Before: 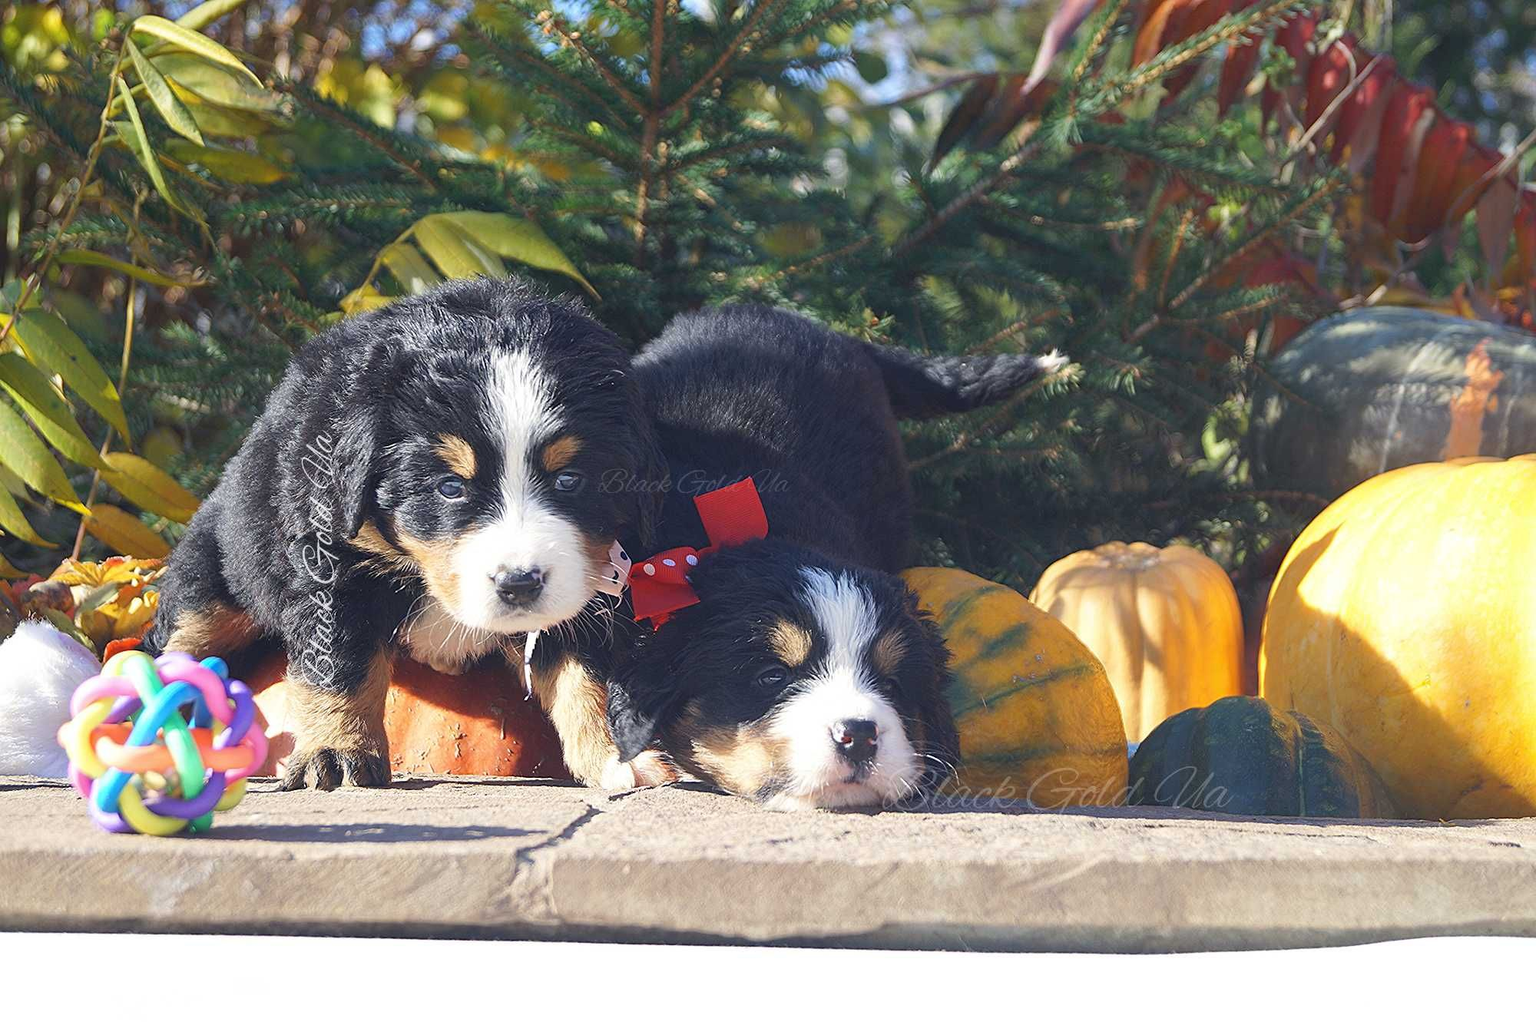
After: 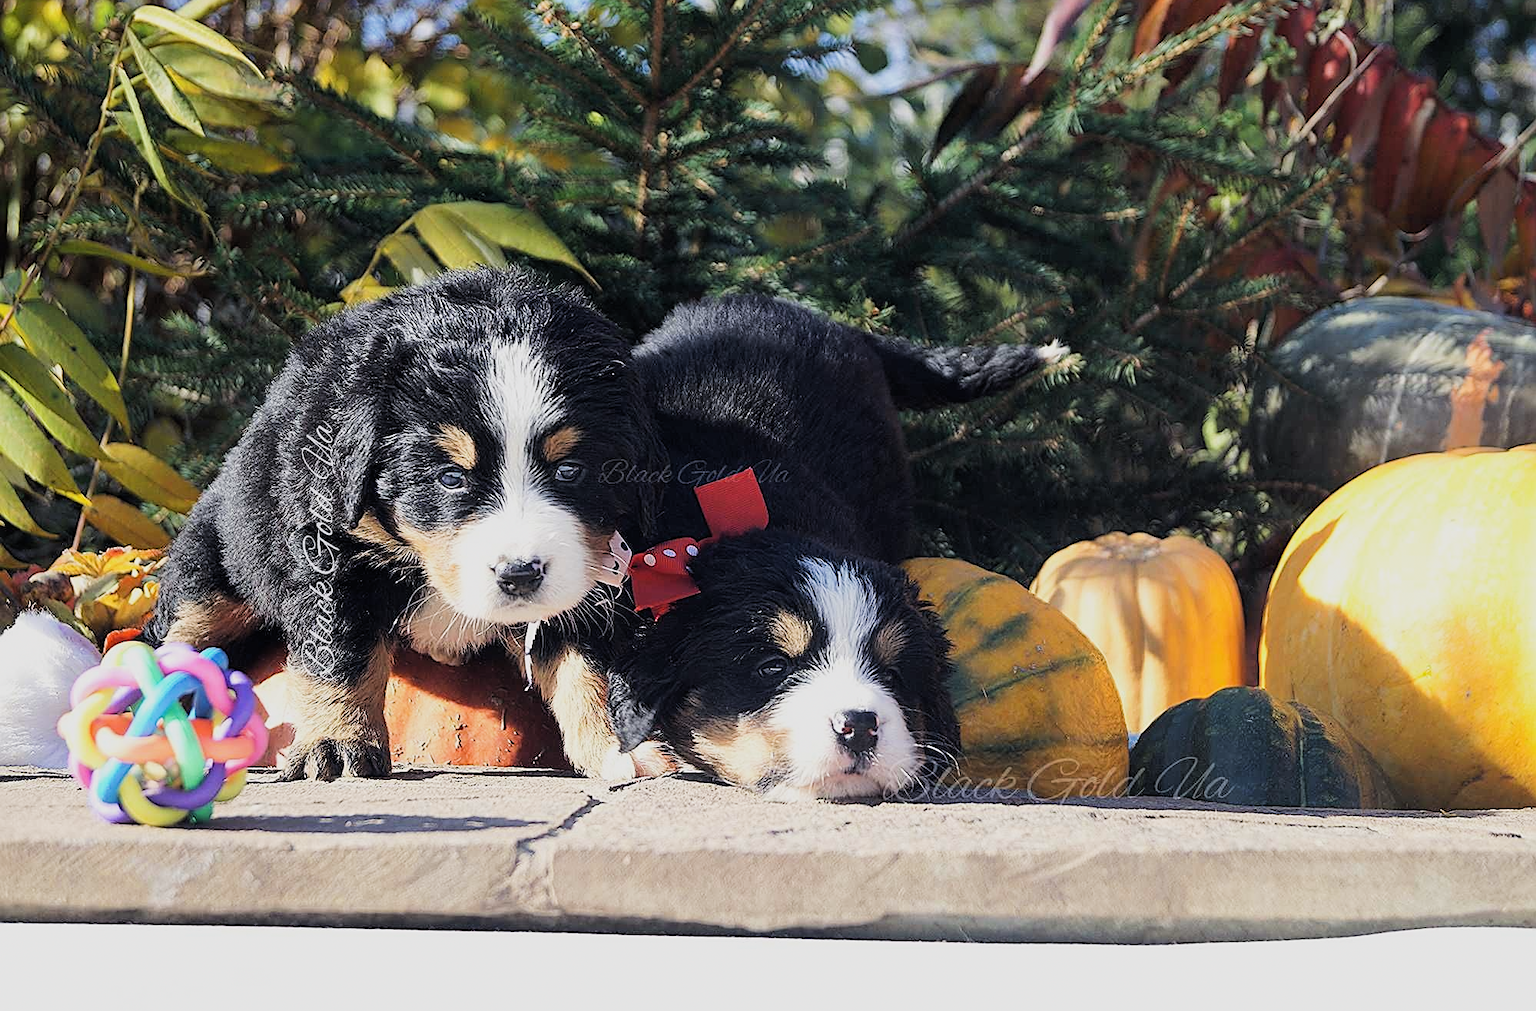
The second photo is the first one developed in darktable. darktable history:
sharpen: on, module defaults
crop: top 1.008%, right 0.021%
filmic rgb: black relative exposure -5.14 EV, white relative exposure 3.96 EV, threshold -0.287 EV, transition 3.19 EV, structure ↔ texture 99.42%, hardness 2.9, contrast 1.296, highlights saturation mix -28.6%, enable highlight reconstruction true
